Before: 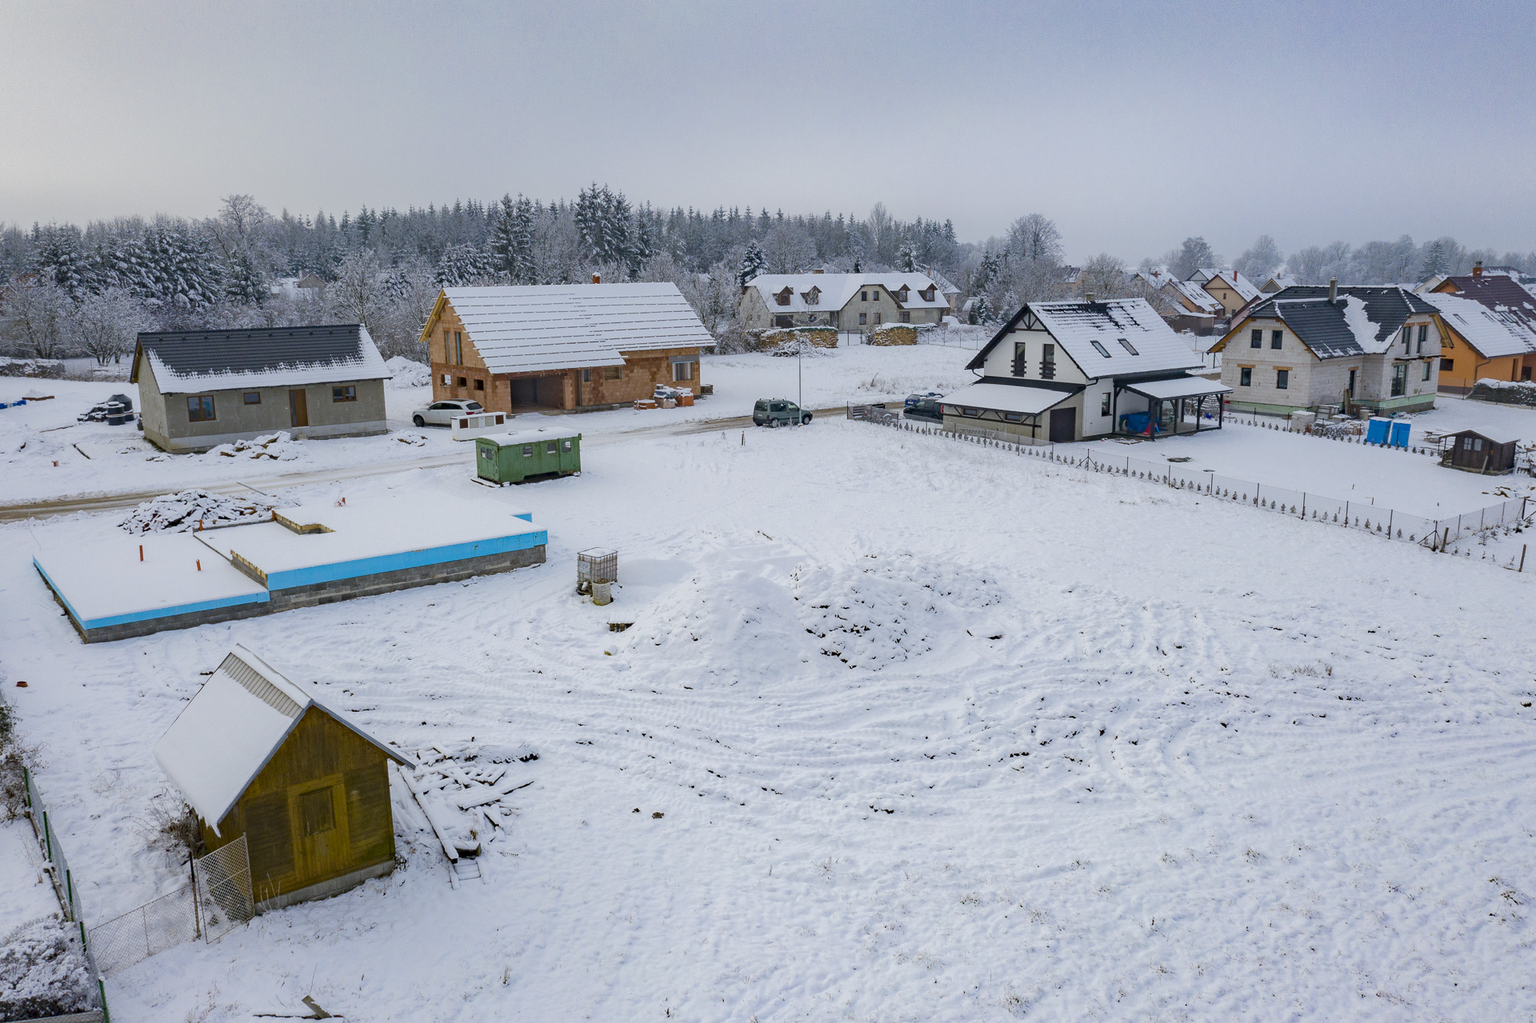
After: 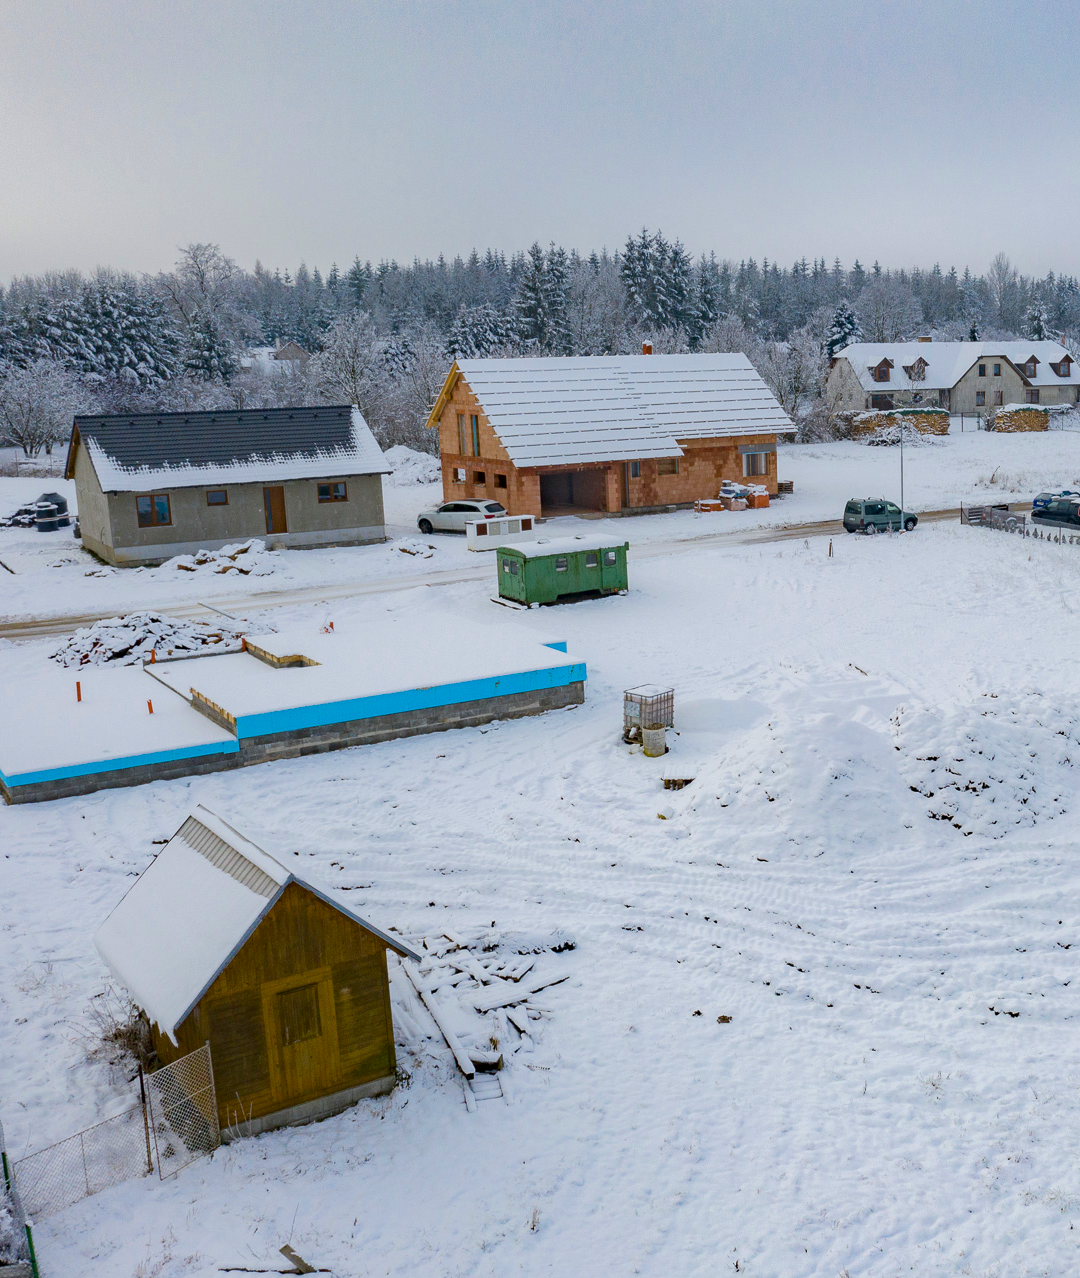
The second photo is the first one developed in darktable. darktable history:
crop: left 5.114%, right 38.589%
color correction: saturation 1.1
